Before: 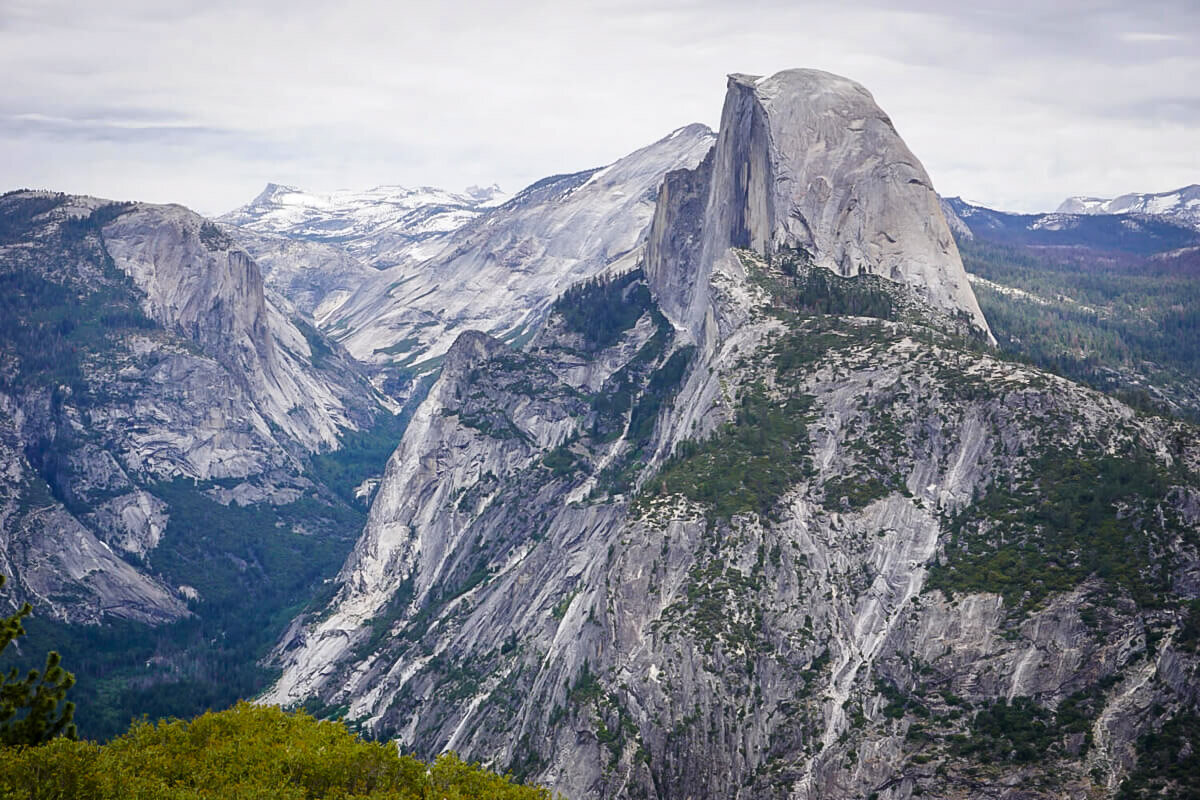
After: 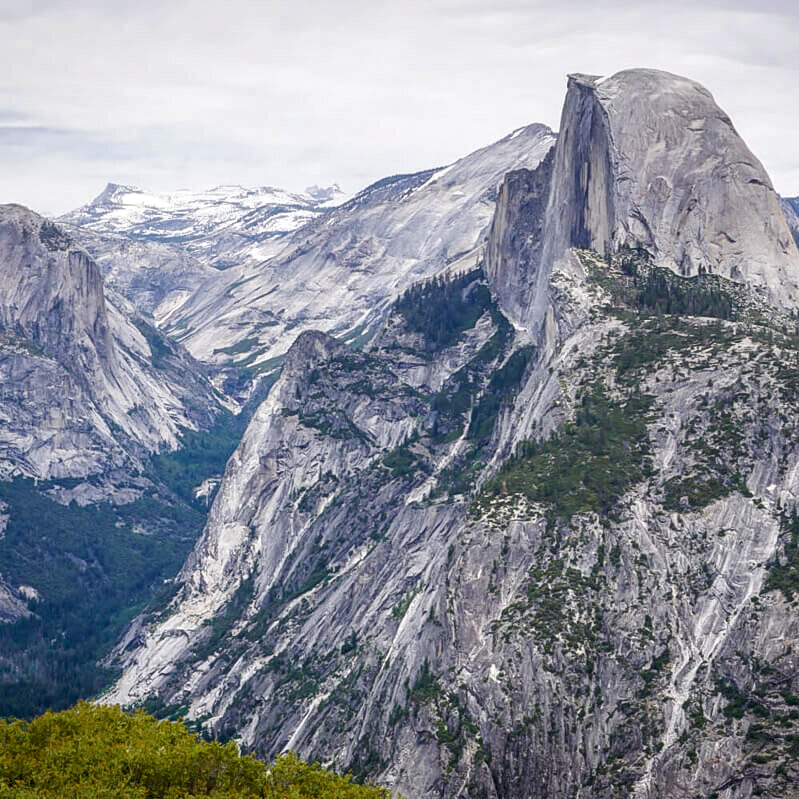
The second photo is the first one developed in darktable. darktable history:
crop and rotate: left 13.409%, right 19.924%
local contrast: on, module defaults
